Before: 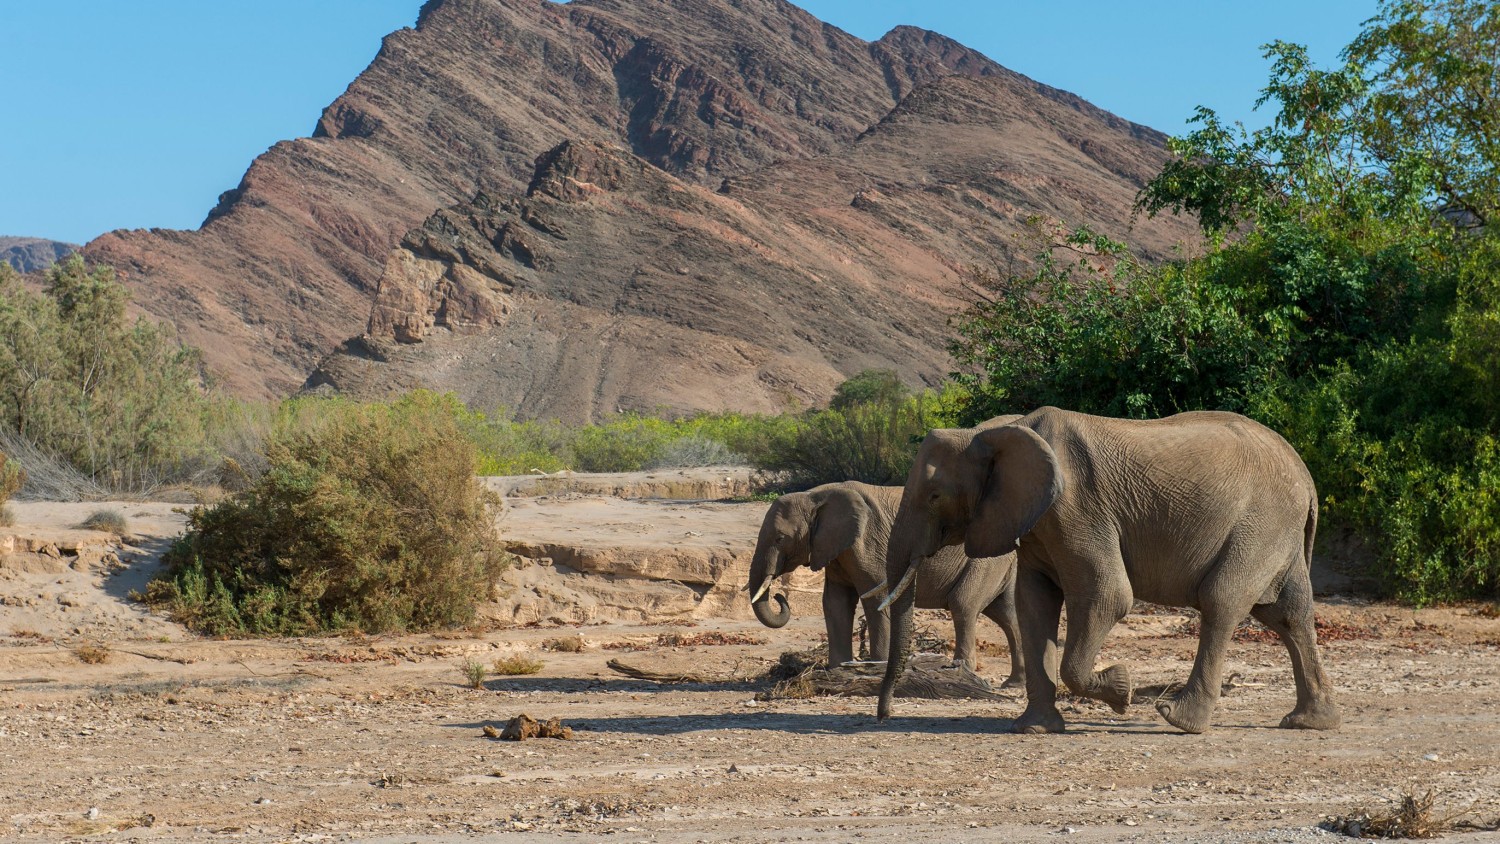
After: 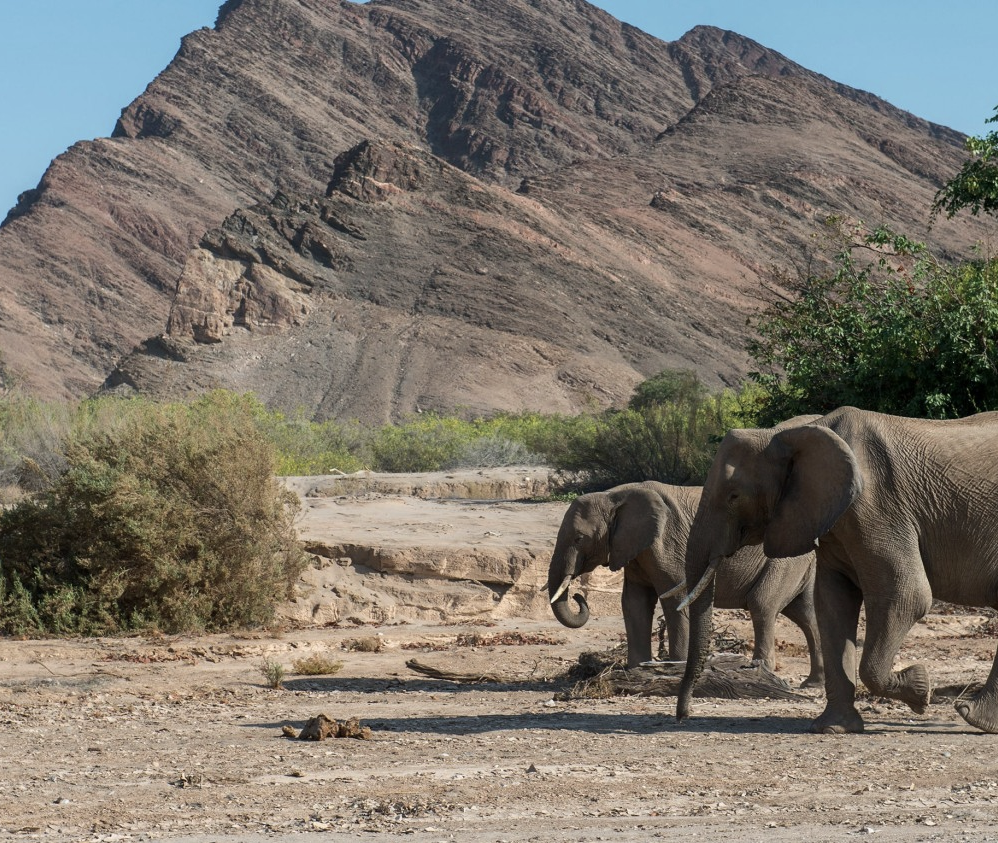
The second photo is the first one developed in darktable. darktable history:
crop and rotate: left 13.461%, right 19.939%
contrast brightness saturation: contrast 0.103, saturation -0.291
